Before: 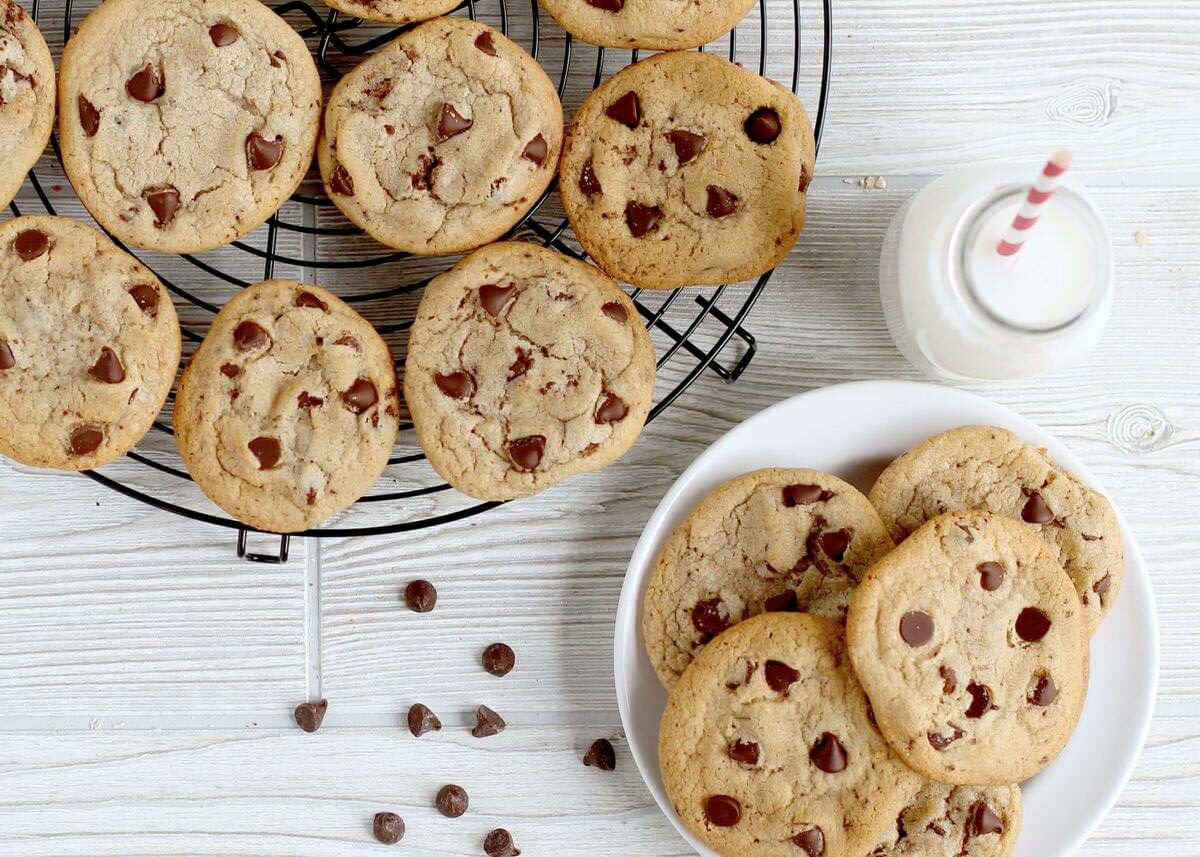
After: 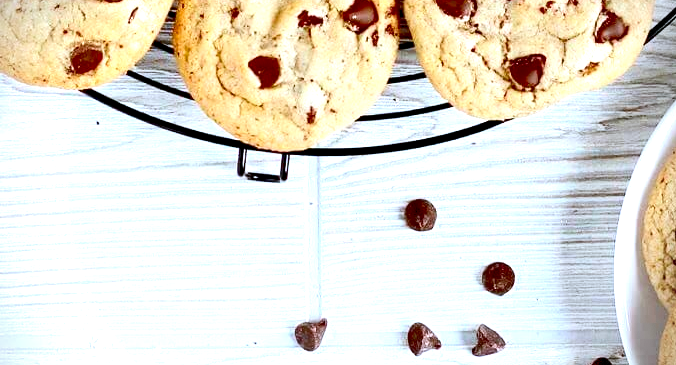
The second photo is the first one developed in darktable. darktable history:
vignetting: dithering 8-bit output, unbound false
color calibration: x 0.37, y 0.382, temperature 4313.32 K
crop: top 44.483%, right 43.593%, bottom 12.892%
contrast brightness saturation: contrast 0.21, brightness -0.11, saturation 0.21
exposure: black level correction 0.008, exposure 0.979 EV, compensate highlight preservation false
color zones: curves: ch0 [(0, 0.5) (0.143, 0.5) (0.286, 0.5) (0.429, 0.5) (0.571, 0.5) (0.714, 0.476) (0.857, 0.5) (1, 0.5)]; ch2 [(0, 0.5) (0.143, 0.5) (0.286, 0.5) (0.429, 0.5) (0.571, 0.5) (0.714, 0.487) (0.857, 0.5) (1, 0.5)]
